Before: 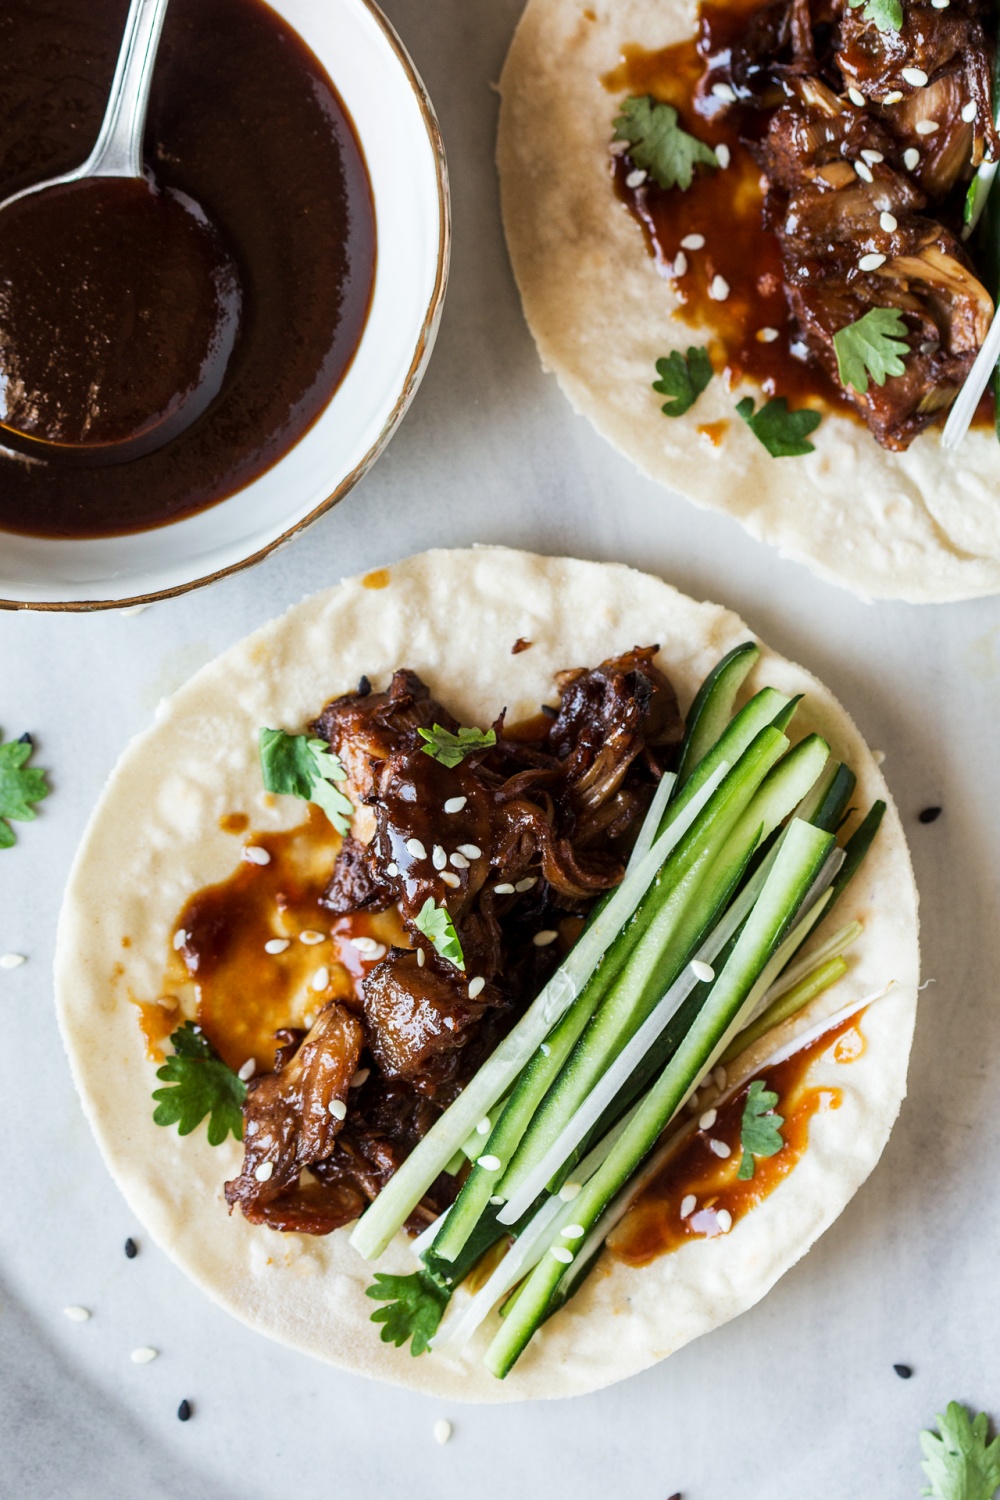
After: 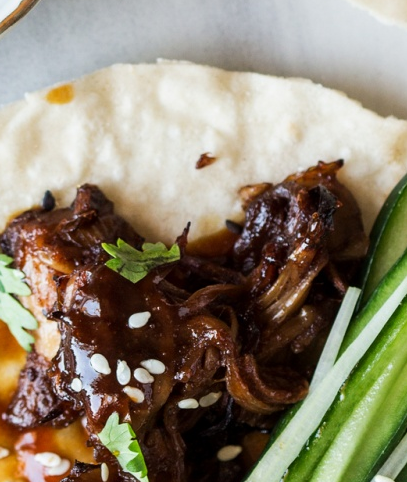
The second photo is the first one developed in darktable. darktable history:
crop: left 31.66%, top 32.356%, right 27.64%, bottom 35.482%
